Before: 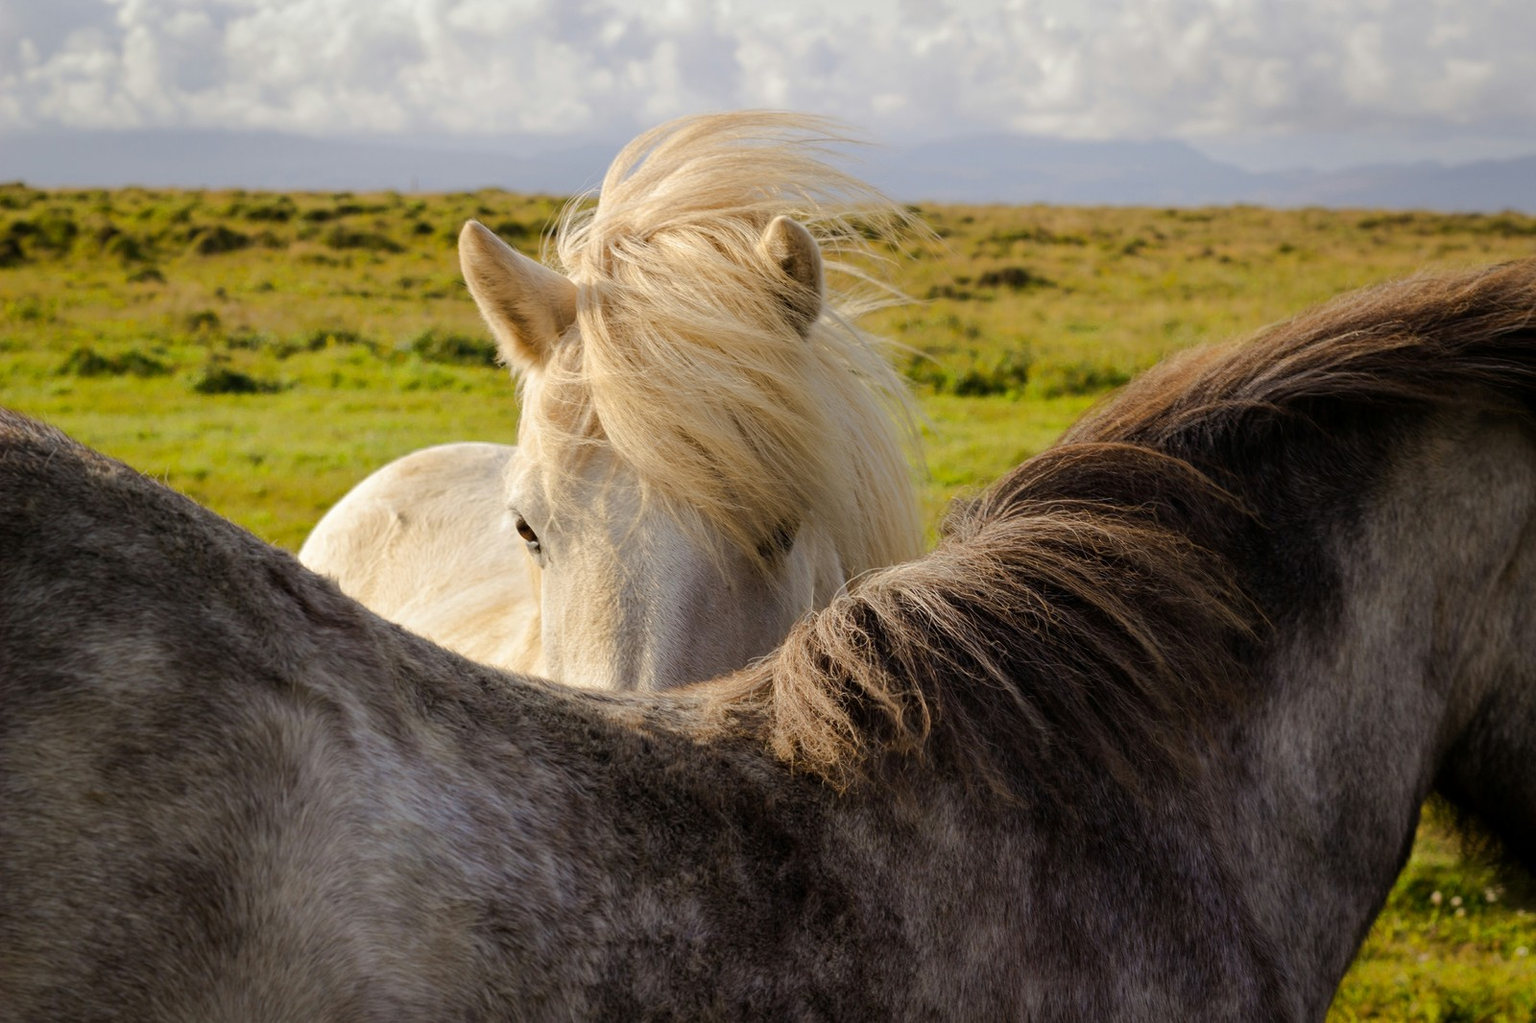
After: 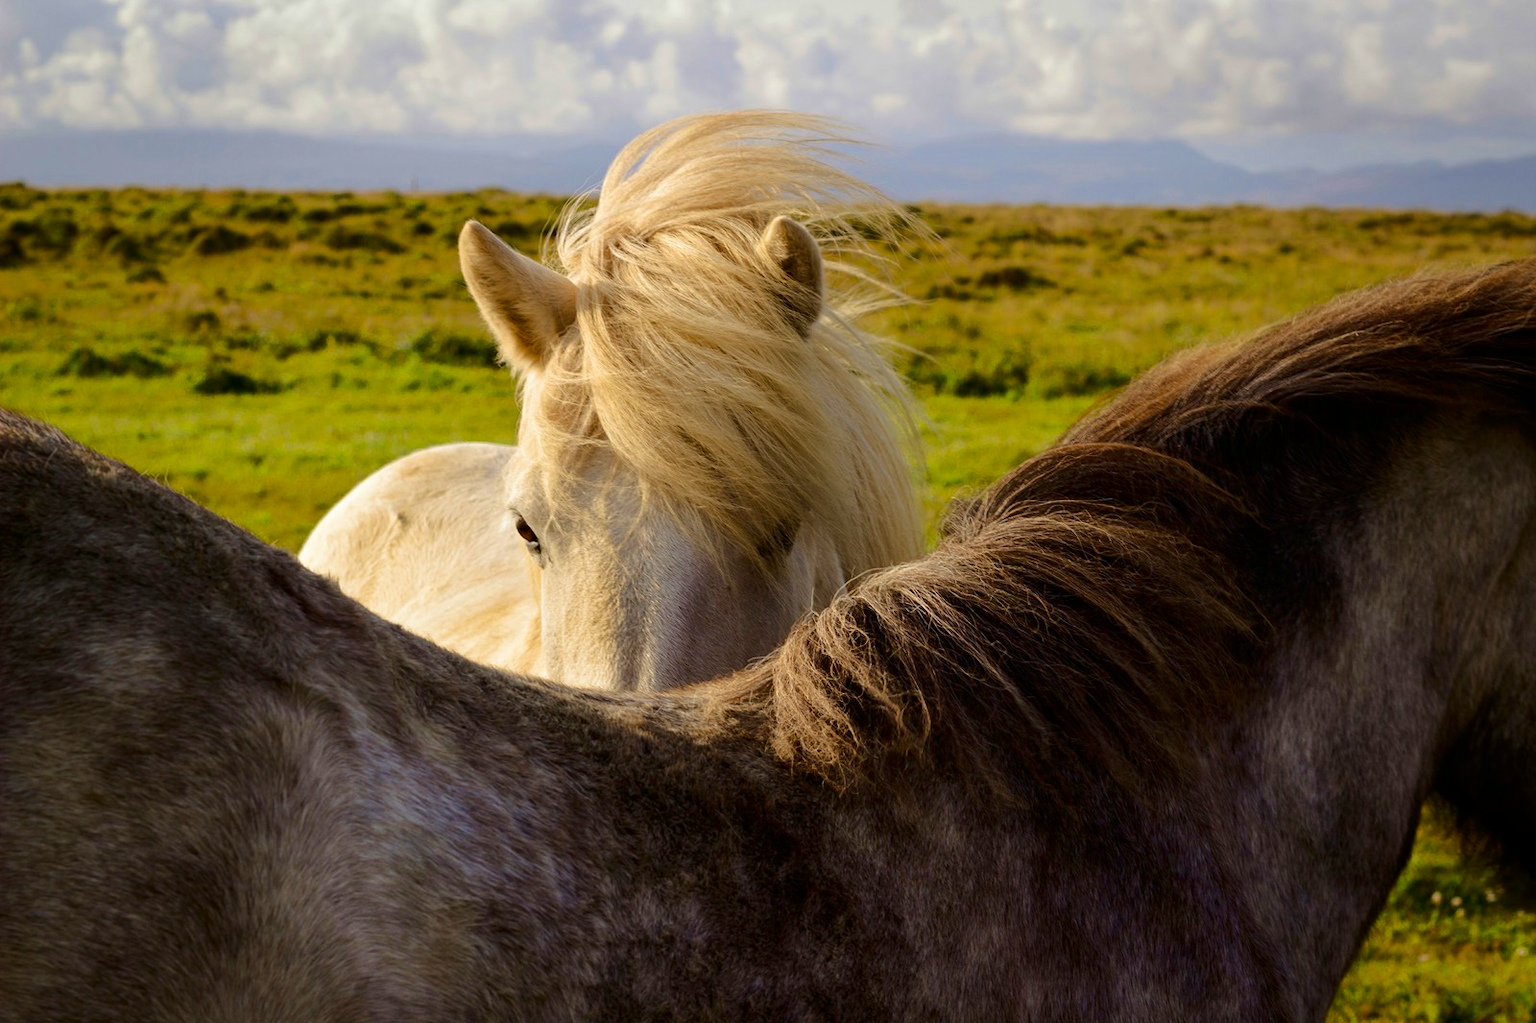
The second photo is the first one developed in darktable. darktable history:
contrast brightness saturation: contrast 0.12, brightness -0.12, saturation 0.2
velvia: strength 30%
